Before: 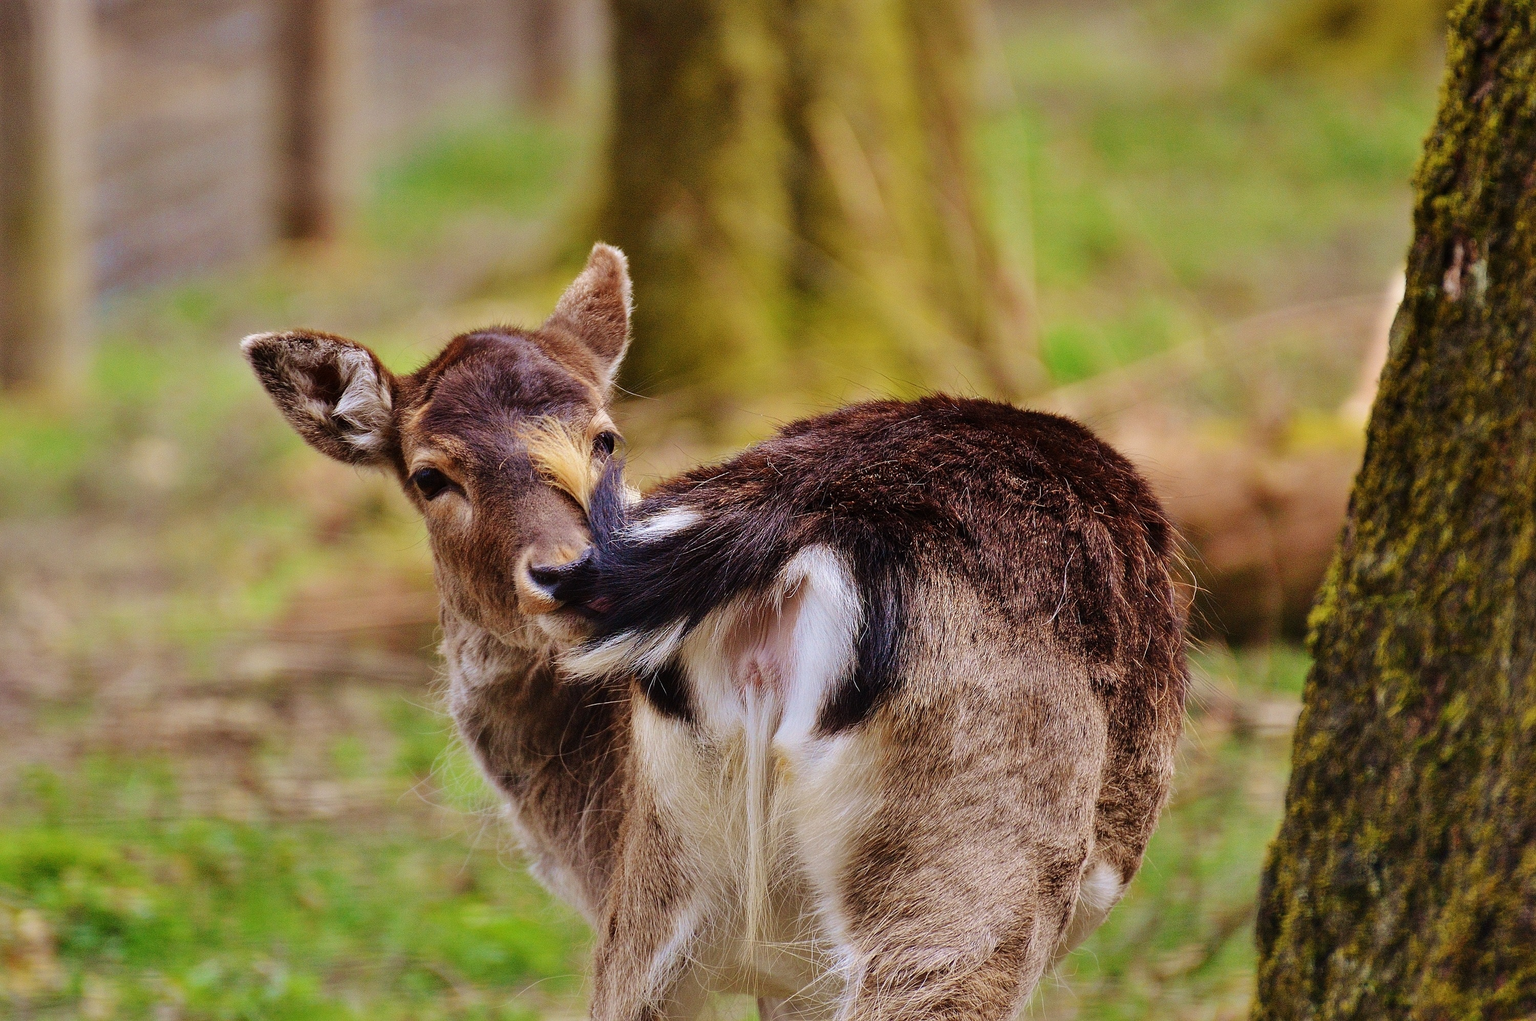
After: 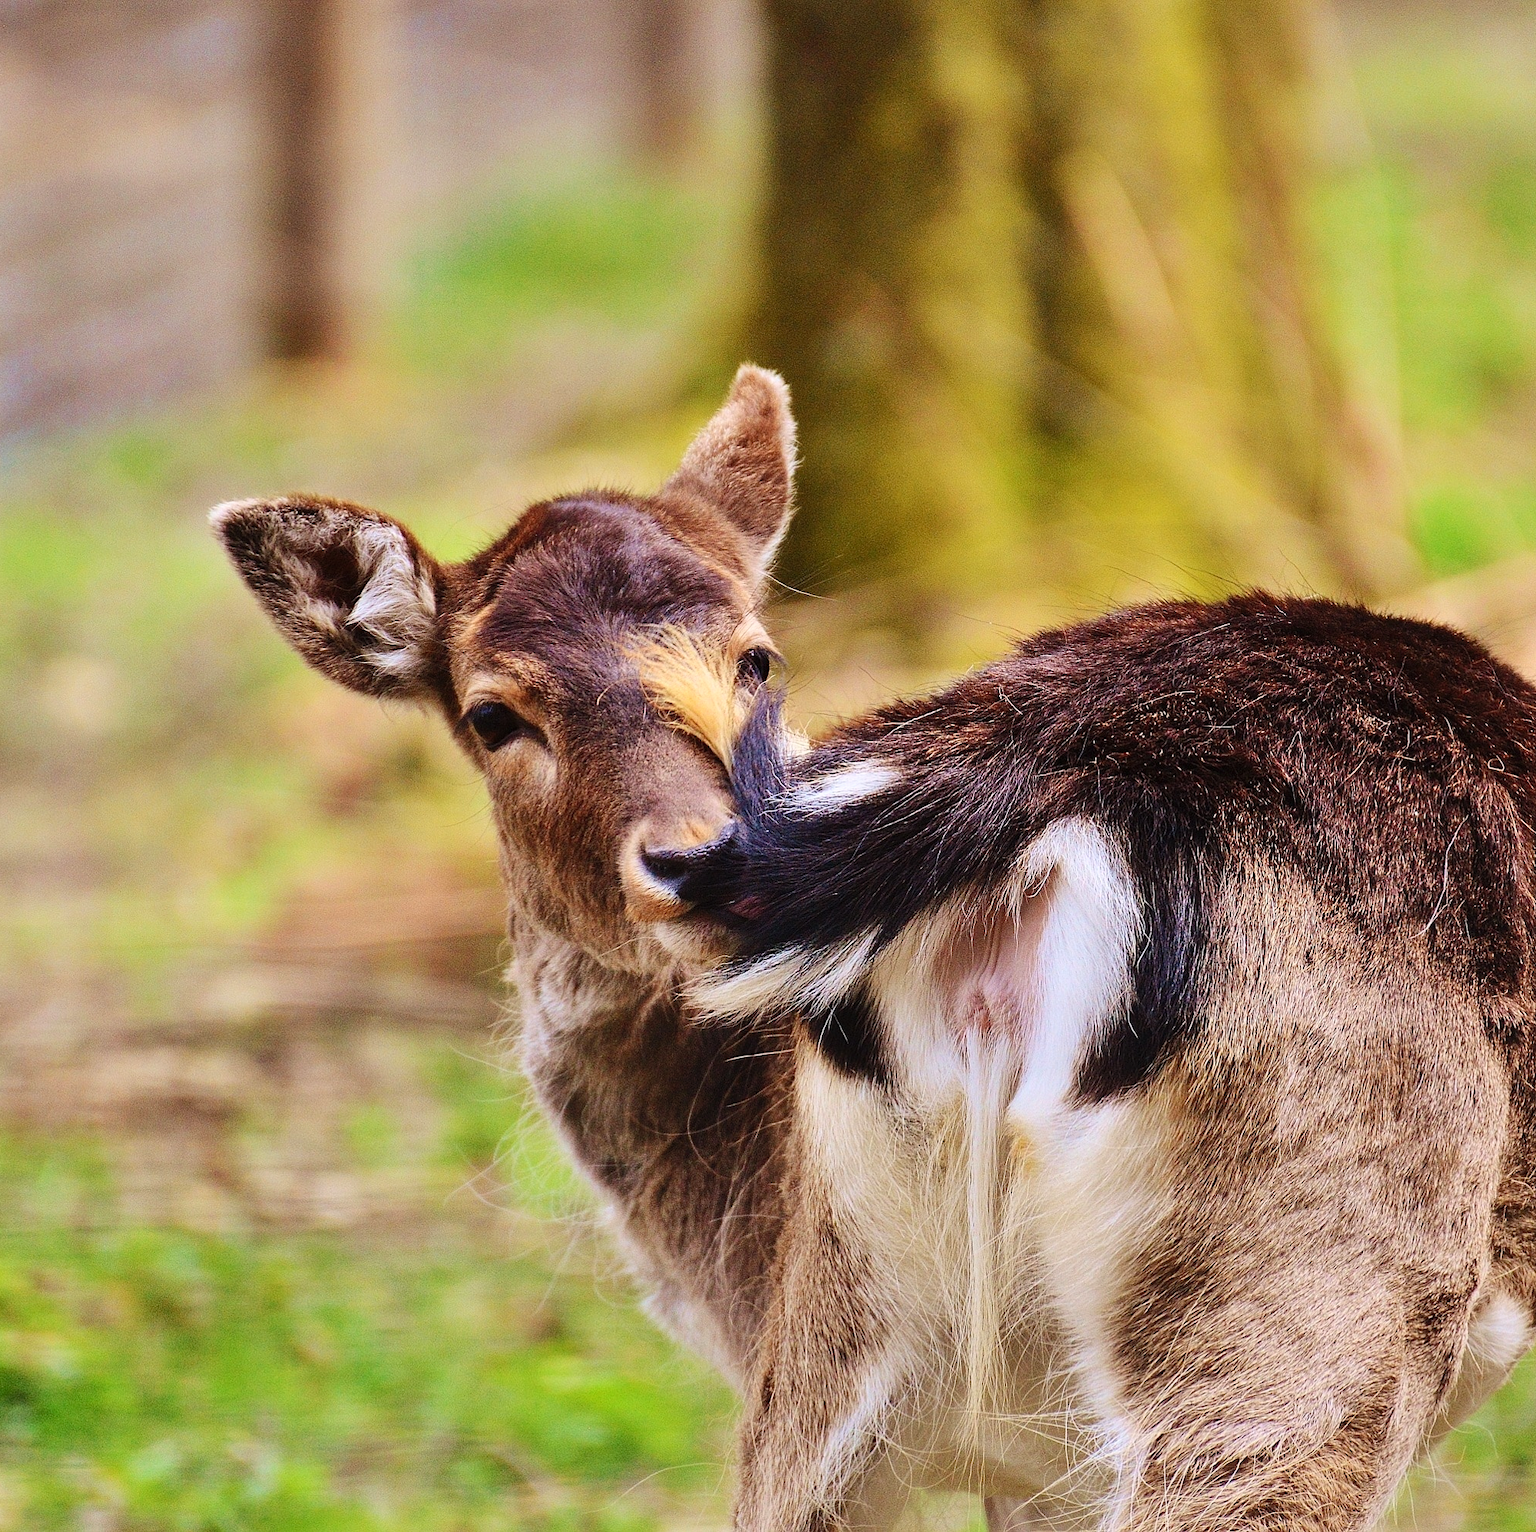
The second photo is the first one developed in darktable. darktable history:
crop and rotate: left 6.617%, right 26.717%
contrast brightness saturation: contrast 0.2, brightness 0.15, saturation 0.14
